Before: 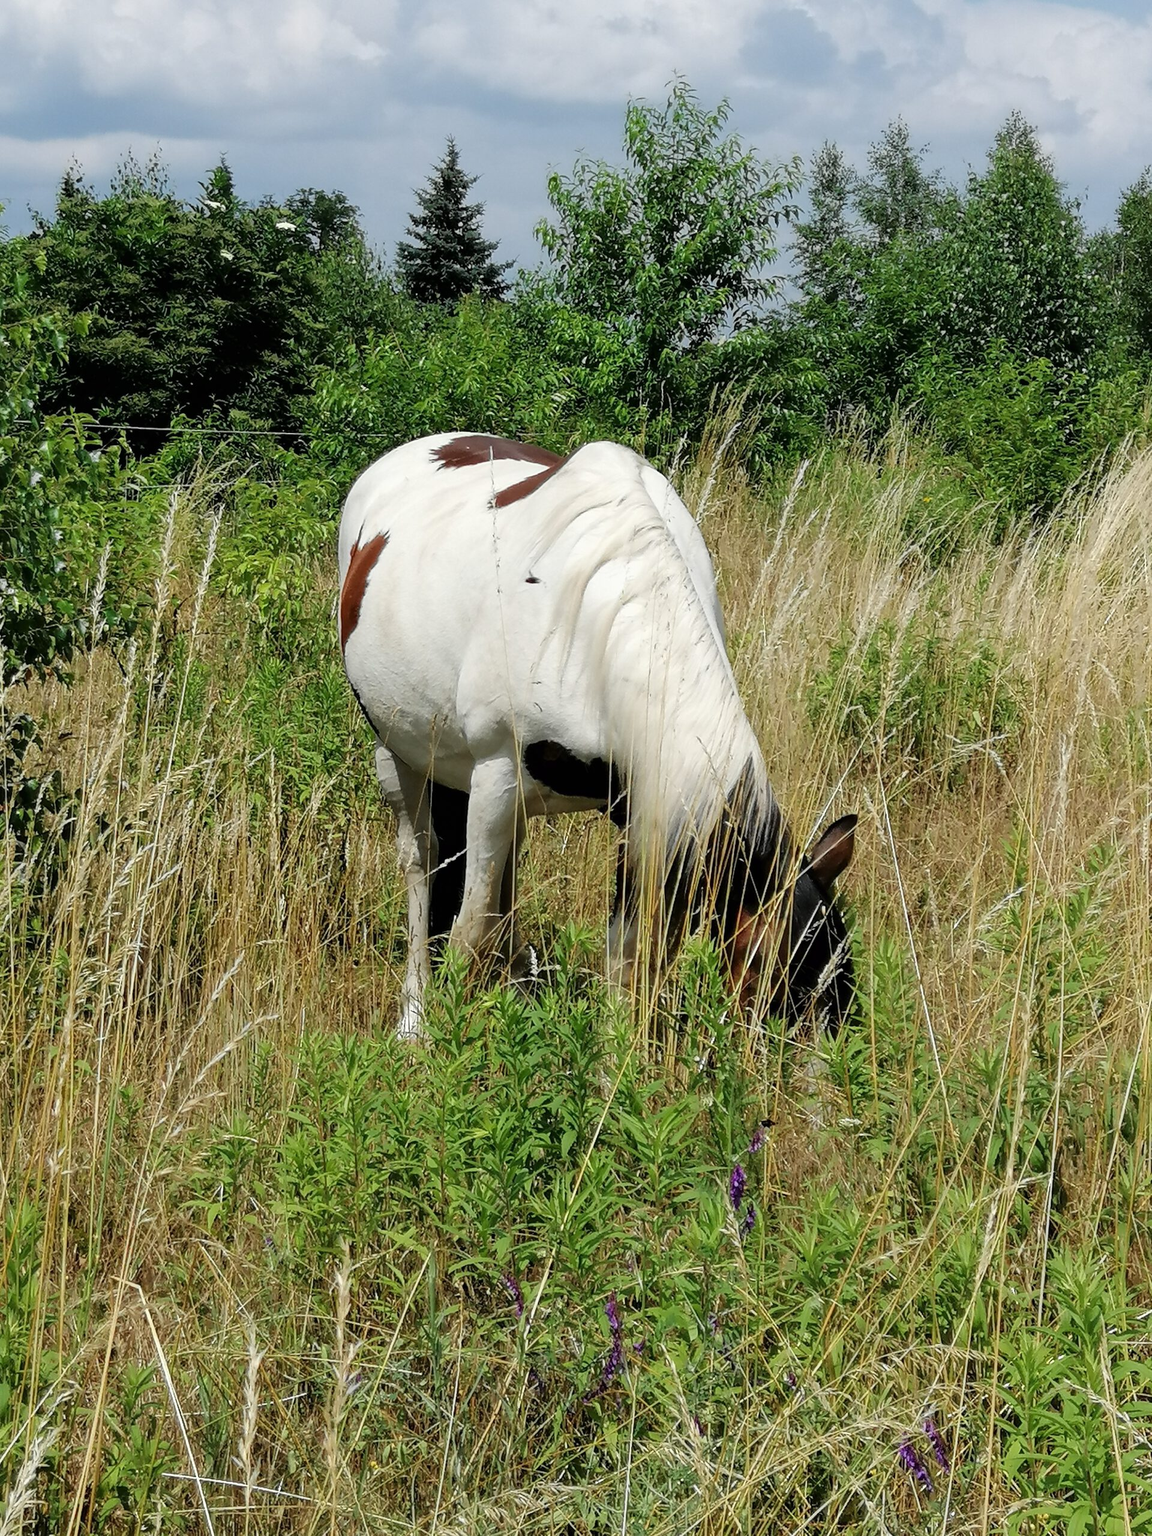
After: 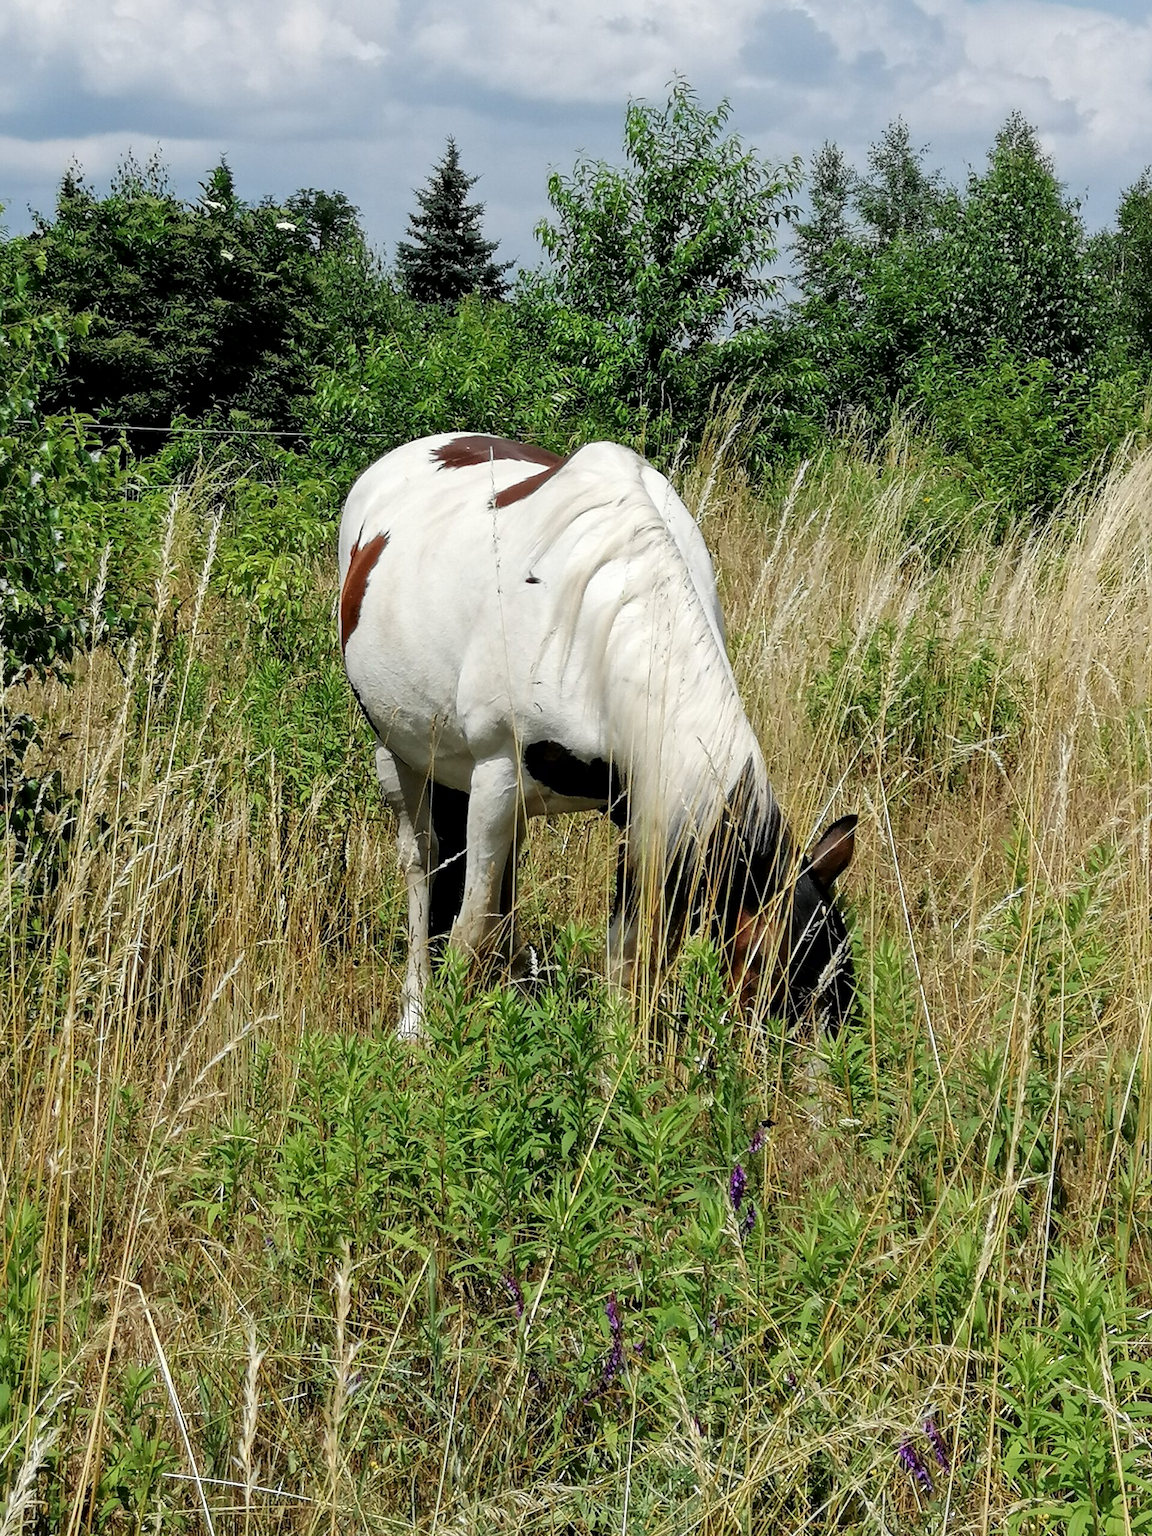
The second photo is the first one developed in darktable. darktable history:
local contrast: mode bilateral grid, contrast 31, coarseness 25, midtone range 0.2
